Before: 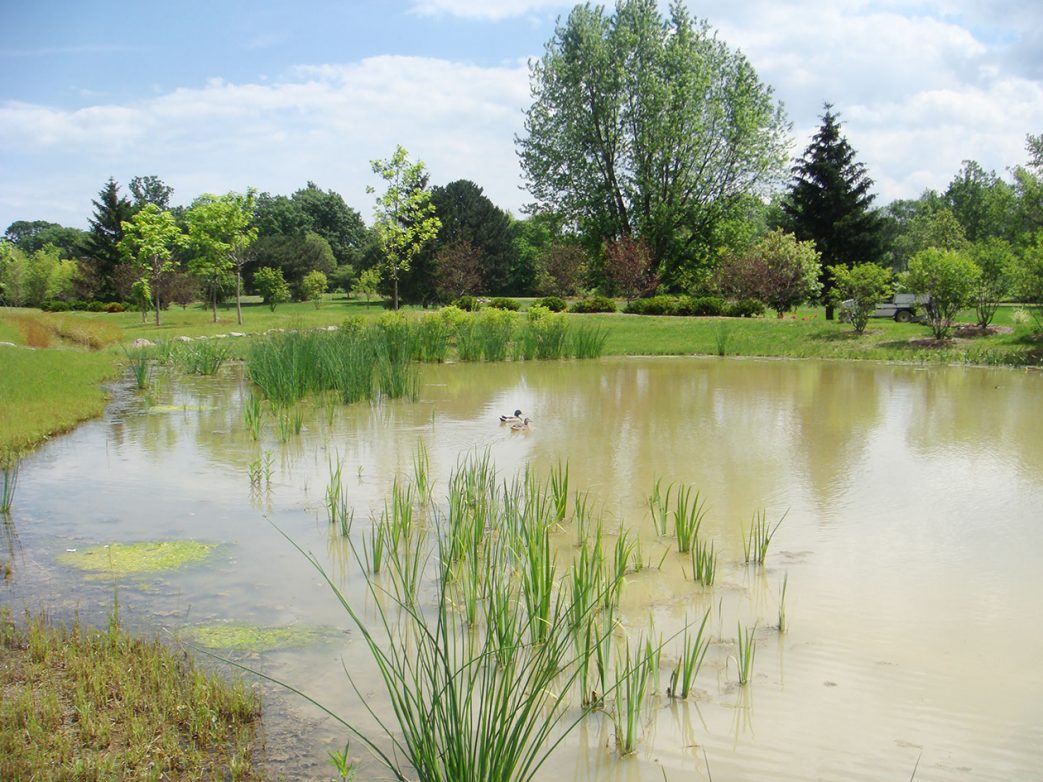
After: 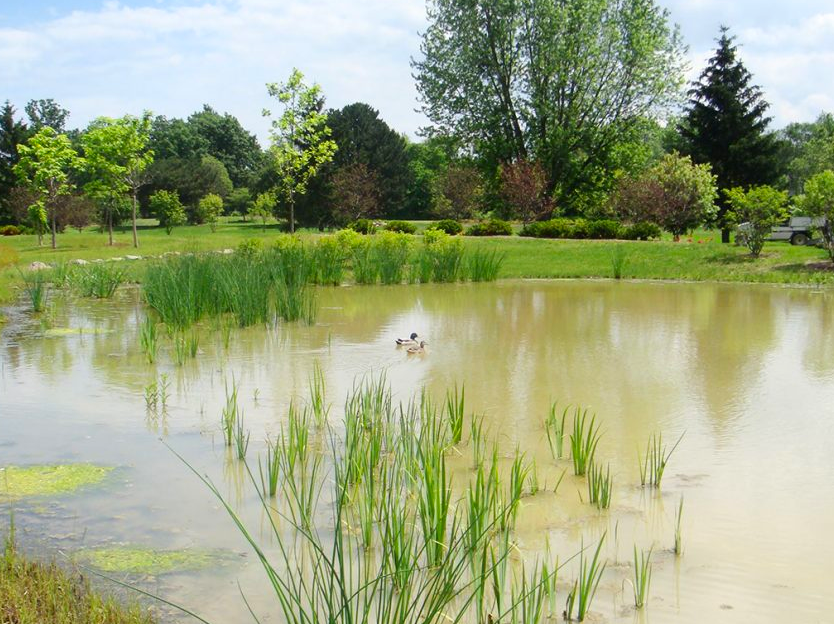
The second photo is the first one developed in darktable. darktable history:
shadows and highlights: shadows -10.68, white point adjustment 1.47, highlights 9.75, highlights color adjustment 39.83%
tone equalizer: on, module defaults
crop and rotate: left 10.036%, top 9.853%, right 9.908%, bottom 10.273%
contrast brightness saturation: contrast 0.077, saturation 0.201
